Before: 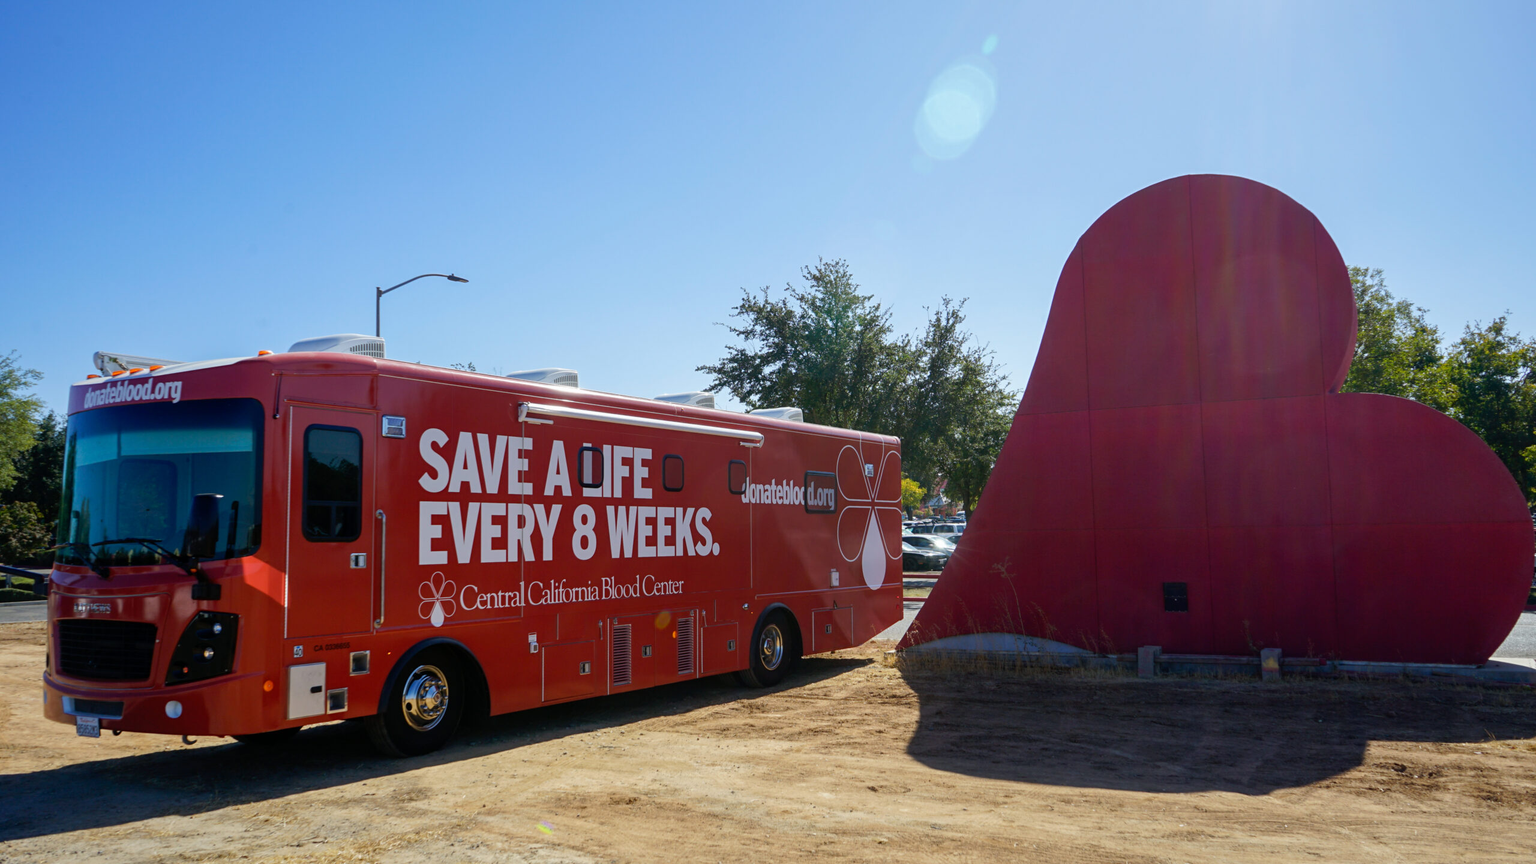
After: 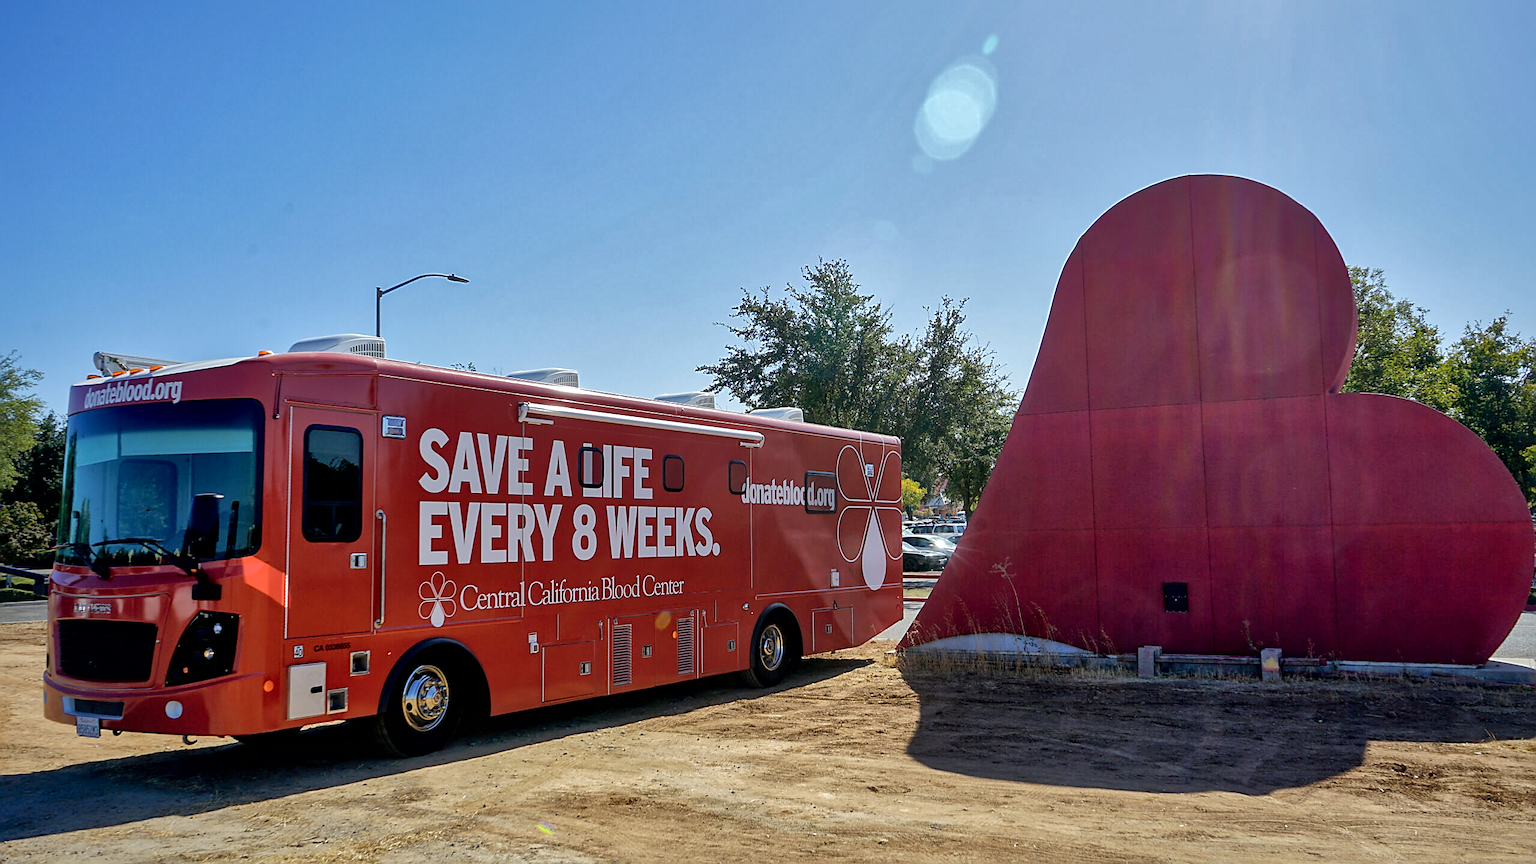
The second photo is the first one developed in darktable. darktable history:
levels: levels [0, 0.51, 1]
local contrast: mode bilateral grid, contrast 20, coarseness 50, detail 171%, midtone range 0.2
shadows and highlights: on, module defaults
sharpen: radius 1.371, amount 1.256, threshold 0.705
